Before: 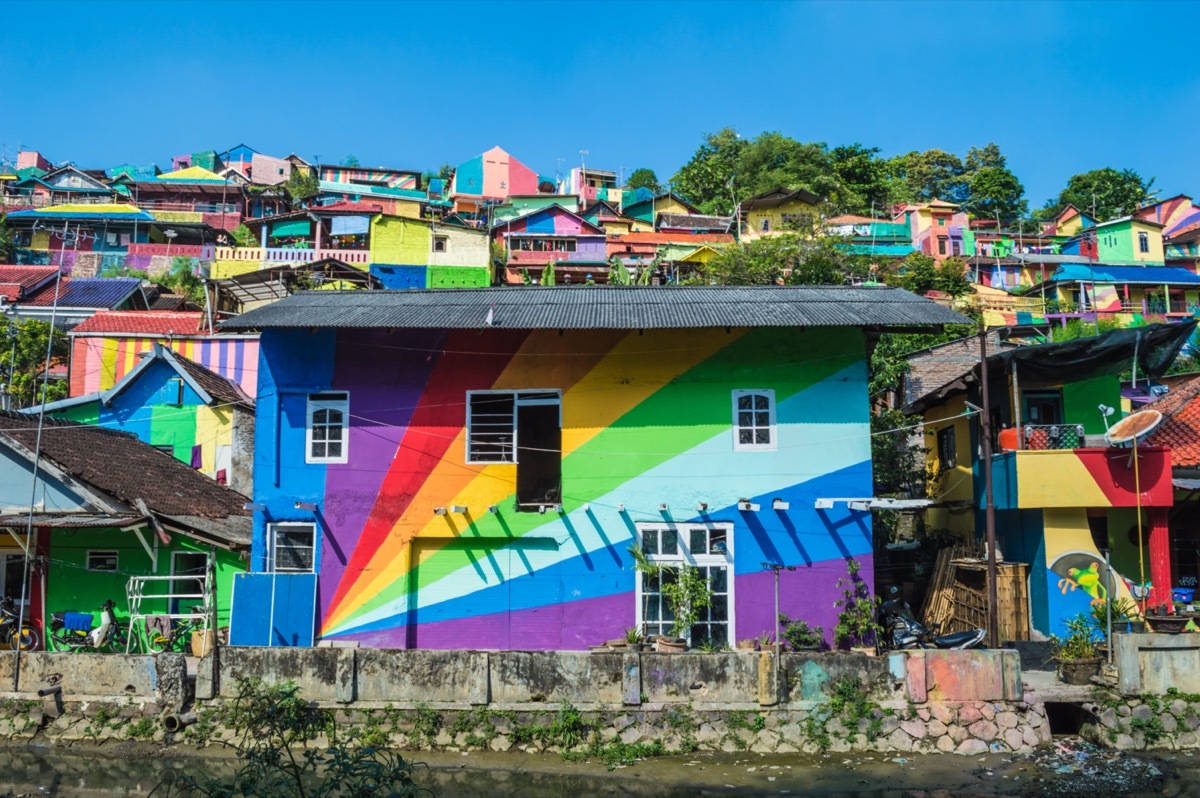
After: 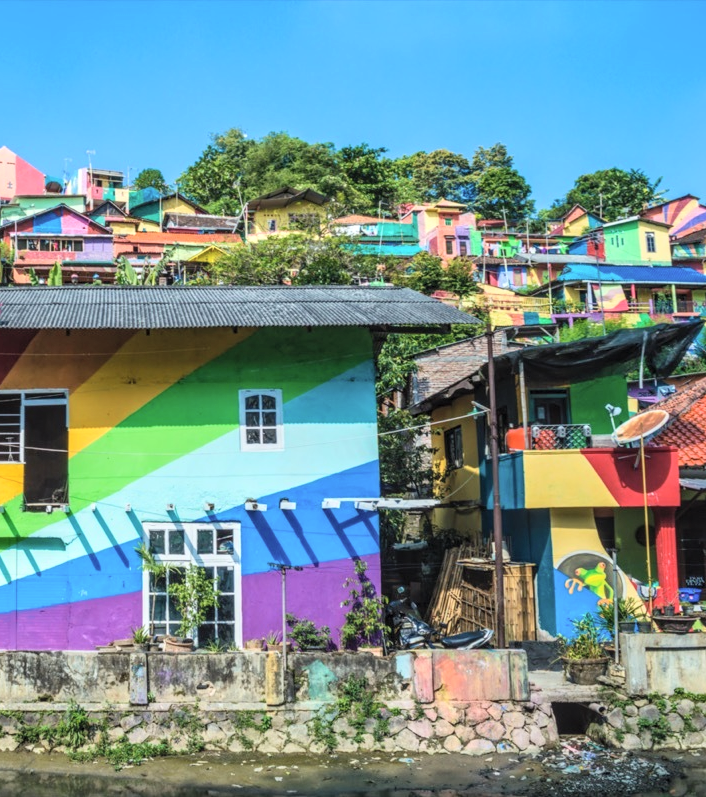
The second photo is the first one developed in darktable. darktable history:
contrast brightness saturation: contrast 0.14, brightness 0.227
local contrast: on, module defaults
crop: left 41.149%
